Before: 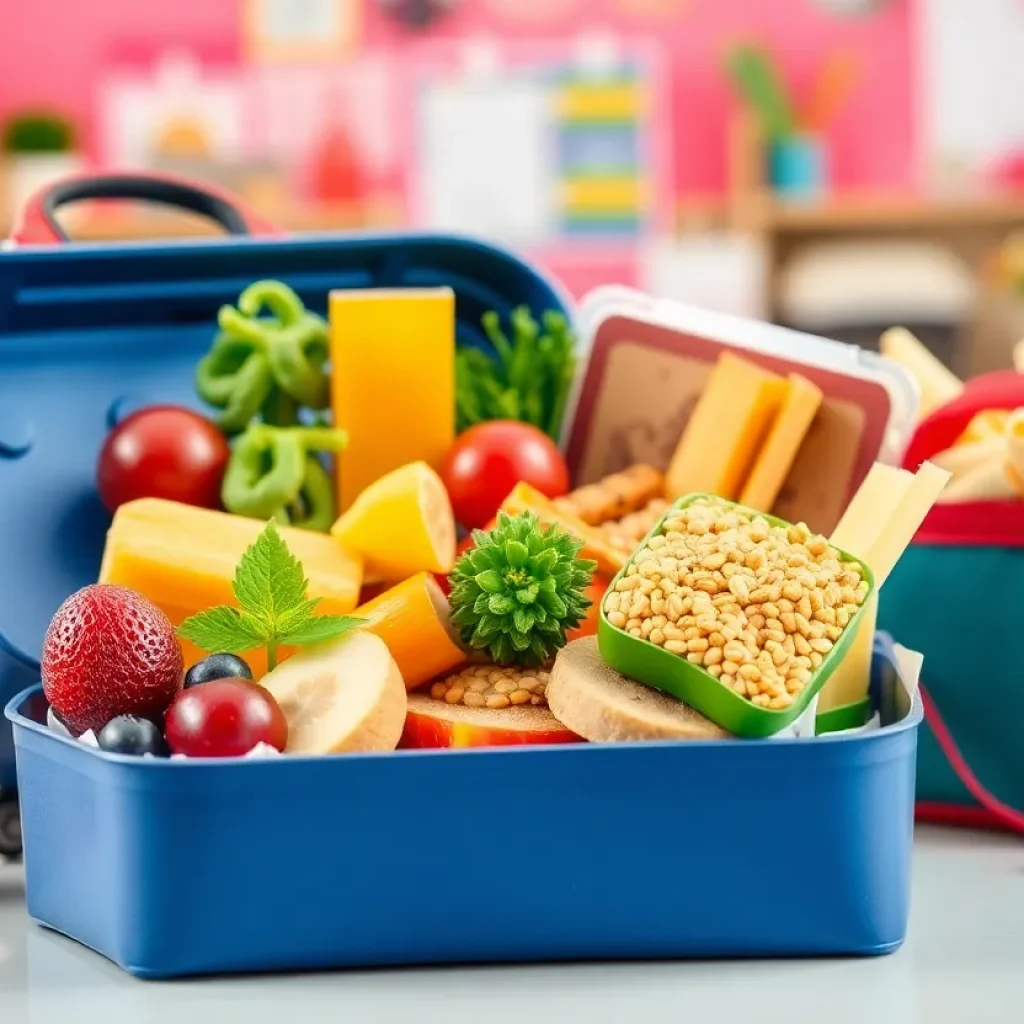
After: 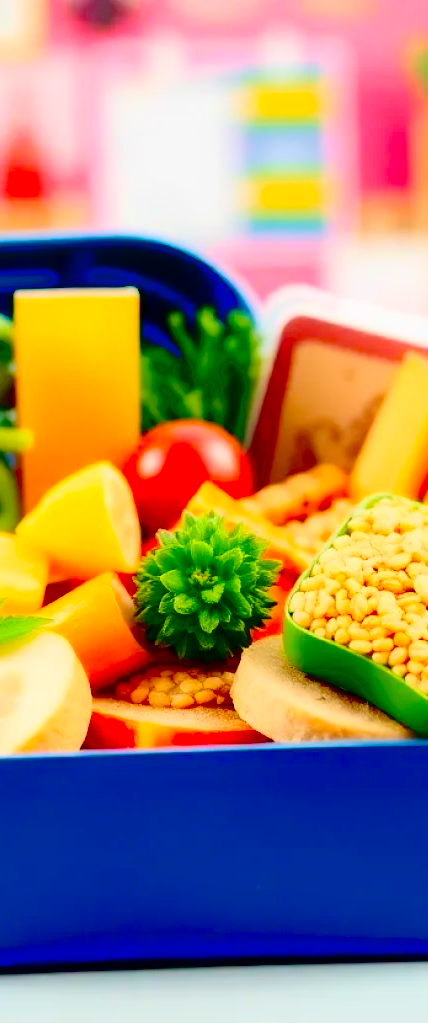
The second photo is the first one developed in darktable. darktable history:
velvia: on, module defaults
contrast brightness saturation: contrast 0.23, brightness 0.102, saturation 0.292
exposure: black level correction 0.058, compensate highlight preservation false
contrast equalizer: y [[0.51, 0.537, 0.559, 0.574, 0.599, 0.618], [0.5 ×6], [0.5 ×6], [0 ×6], [0 ×6]], mix -0.993
crop: left 30.853%, right 27.348%
